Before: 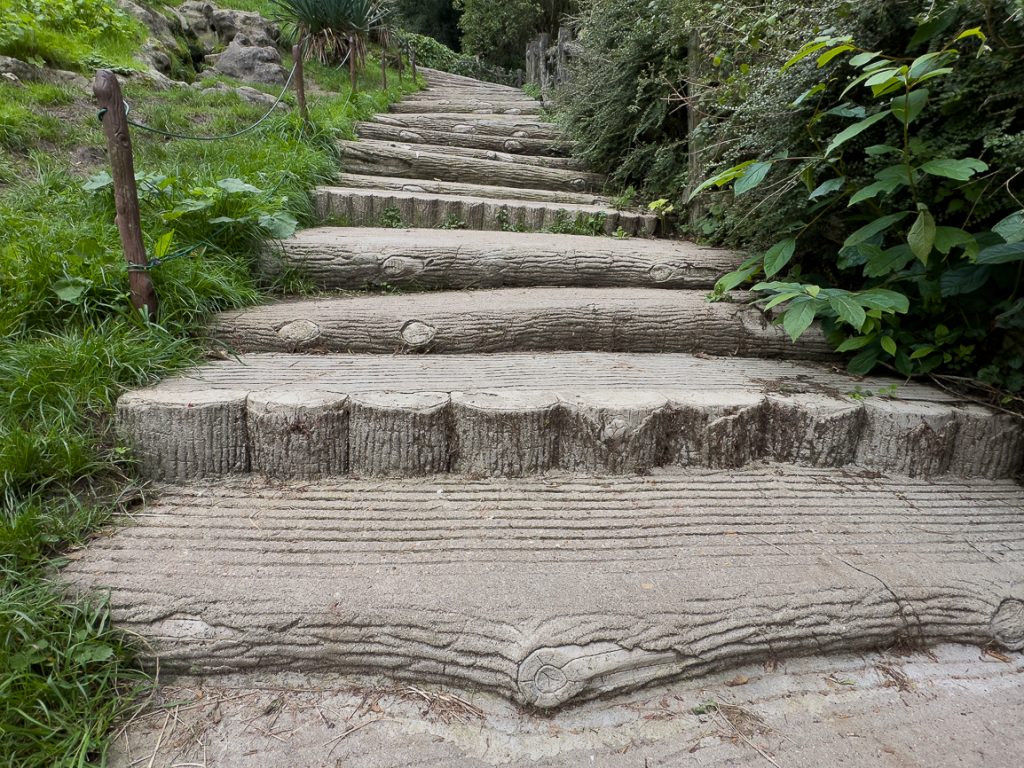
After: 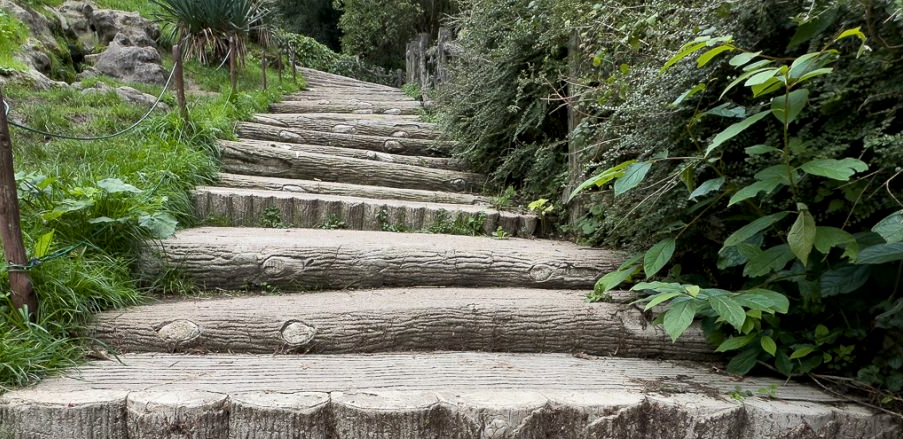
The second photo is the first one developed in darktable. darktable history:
local contrast: mode bilateral grid, contrast 20, coarseness 50, detail 130%, midtone range 0.2
crop and rotate: left 11.812%, bottom 42.776%
exposure: black level correction 0, exposure 0.2 EV, compensate exposure bias true, compensate highlight preservation false
